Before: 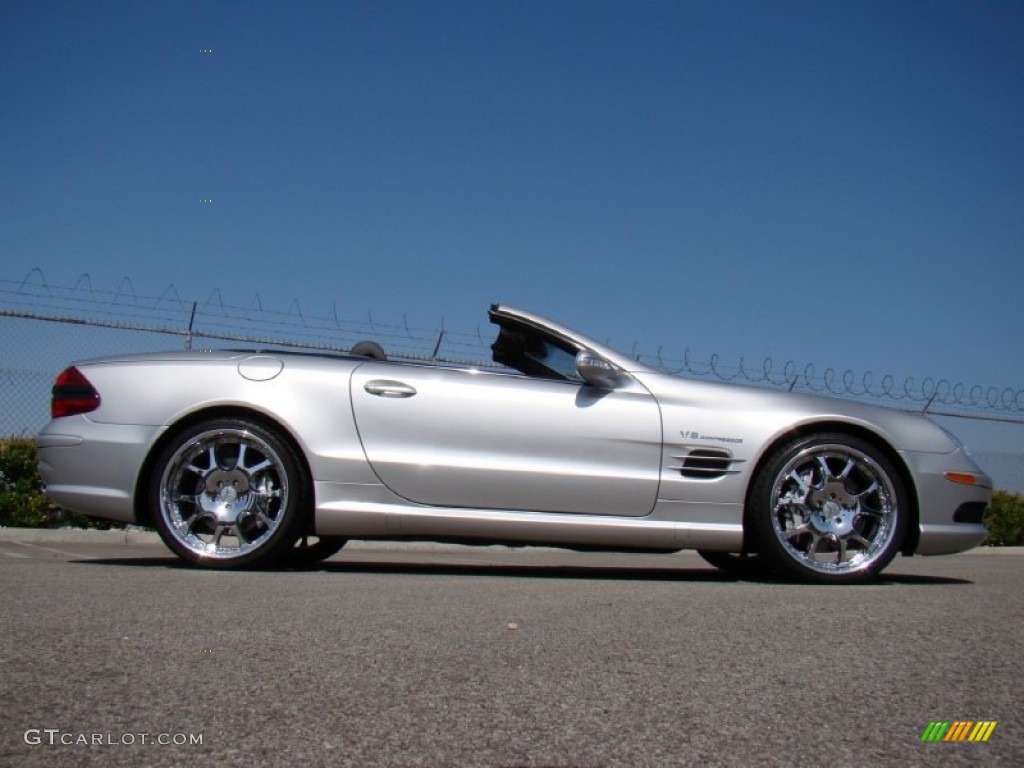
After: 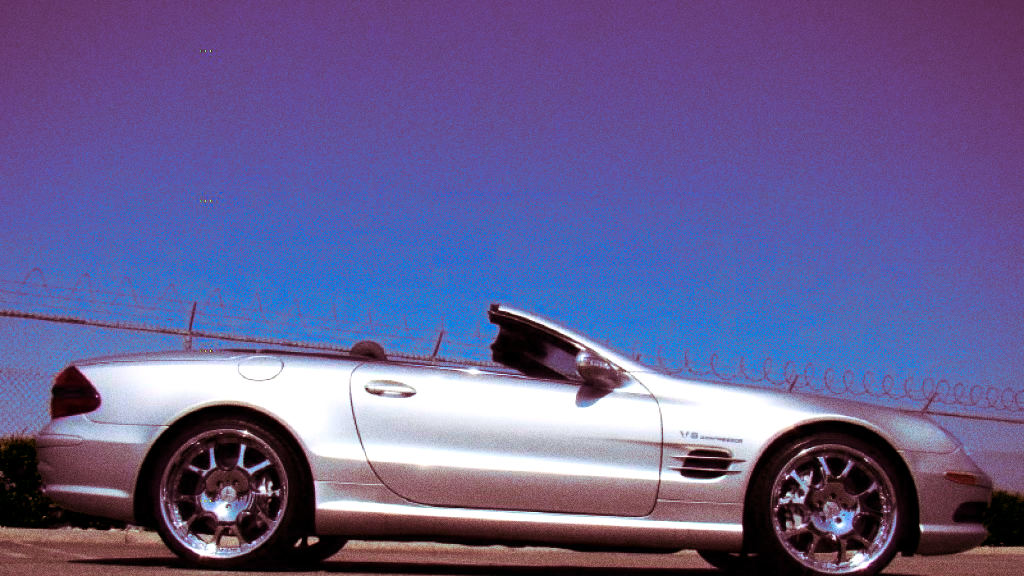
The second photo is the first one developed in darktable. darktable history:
crop: bottom 24.988%
contrast brightness saturation: contrast 0.19, brightness -0.11, saturation 0.21
grain: coarseness 0.09 ISO, strength 40%
color balance rgb: linear chroma grading › shadows 10%, linear chroma grading › highlights 10%, linear chroma grading › global chroma 15%, linear chroma grading › mid-tones 15%, perceptual saturation grading › global saturation 40%, perceptual saturation grading › highlights -25%, perceptual saturation grading › mid-tones 35%, perceptual saturation grading › shadows 35%, perceptual brilliance grading › global brilliance 11.29%, global vibrance 11.29%
split-toning: highlights › hue 187.2°, highlights › saturation 0.83, balance -68.05, compress 56.43%
